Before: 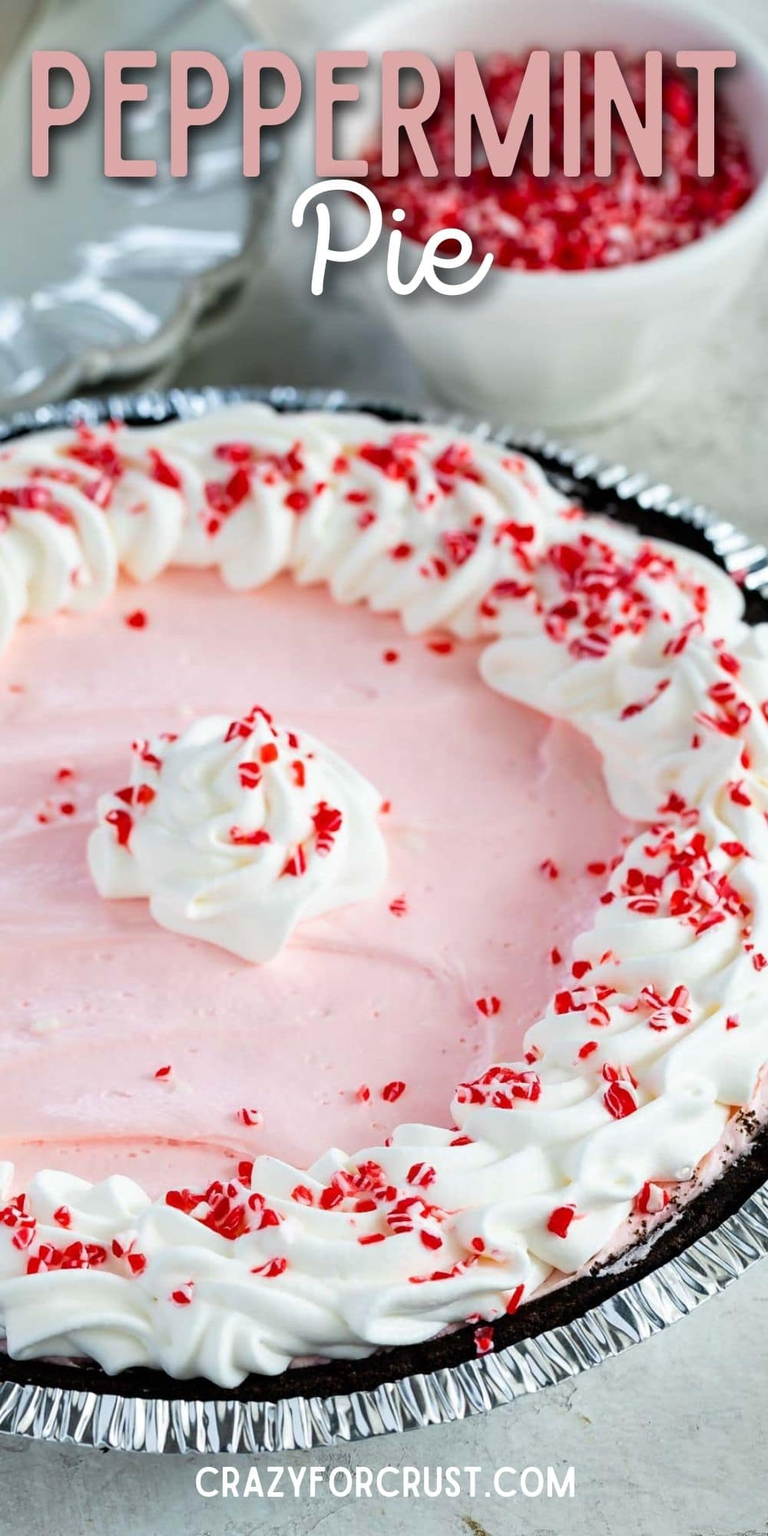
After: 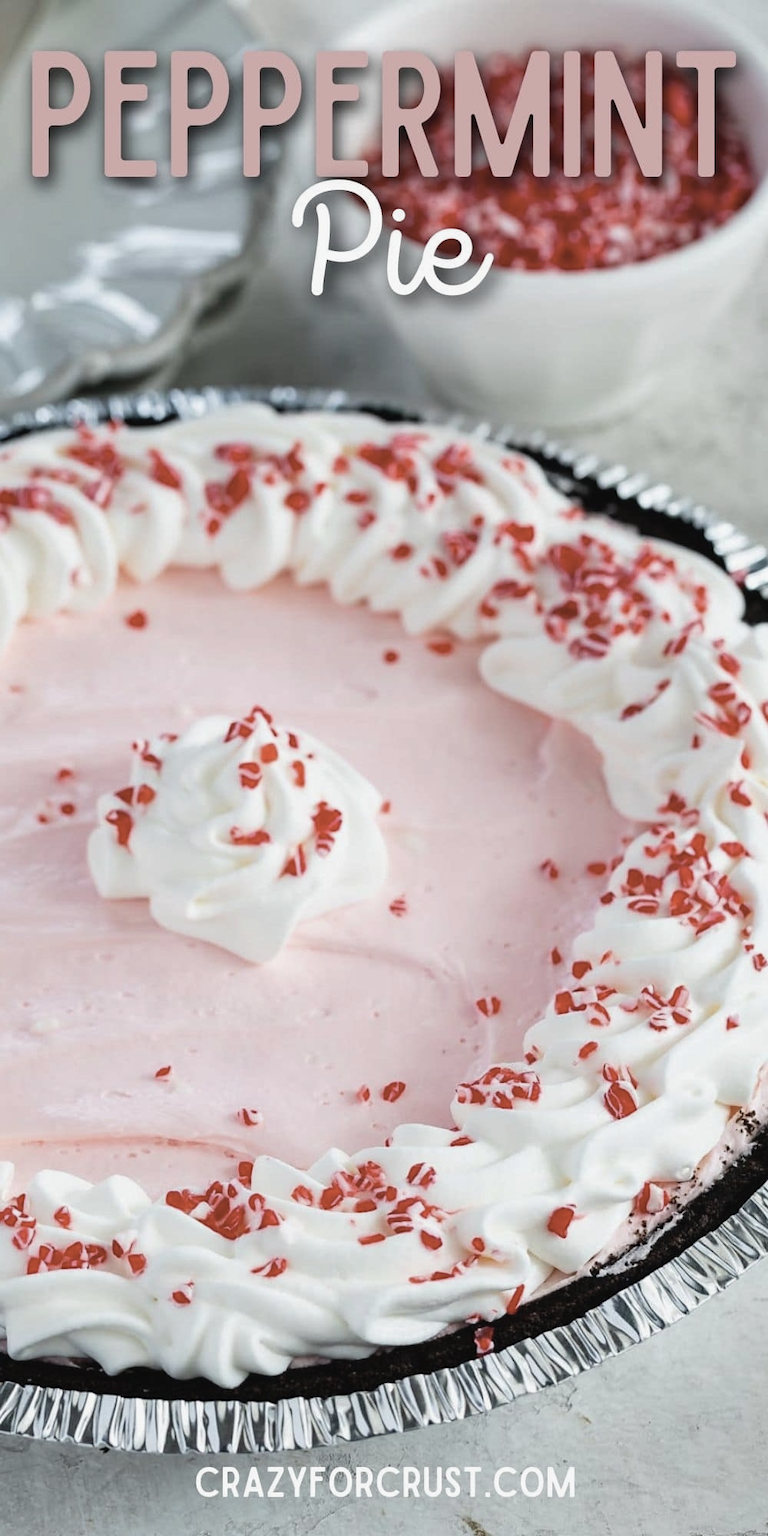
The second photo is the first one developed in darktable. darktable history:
contrast brightness saturation: contrast -0.059, saturation -0.401
